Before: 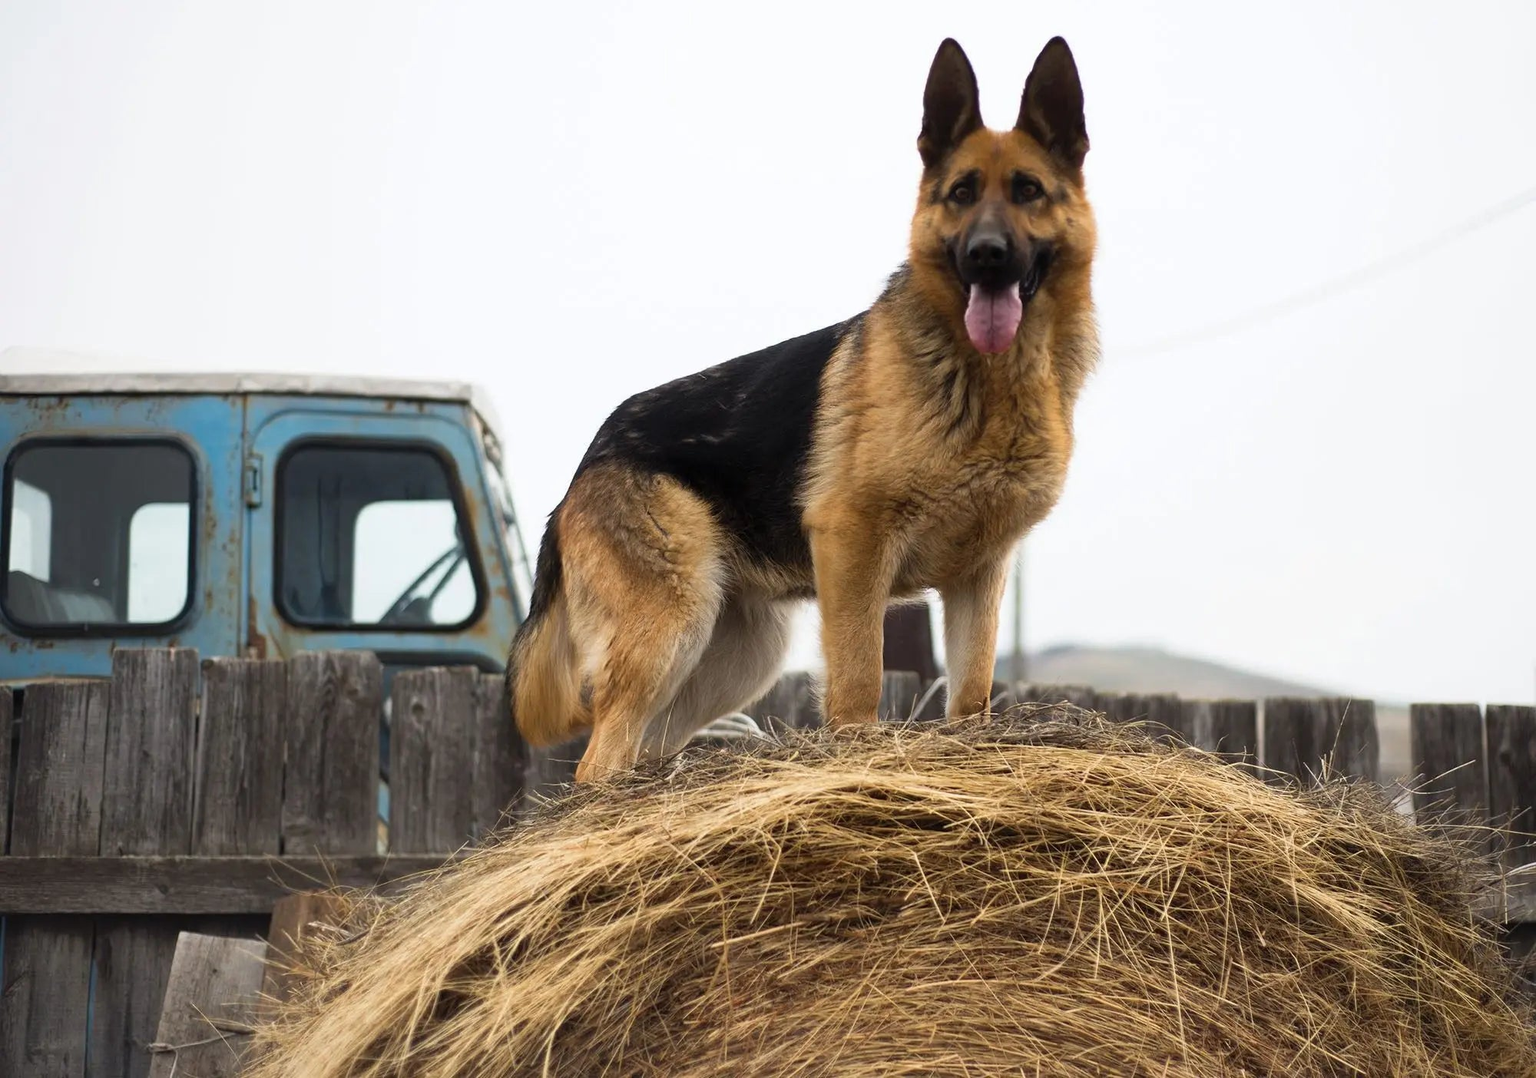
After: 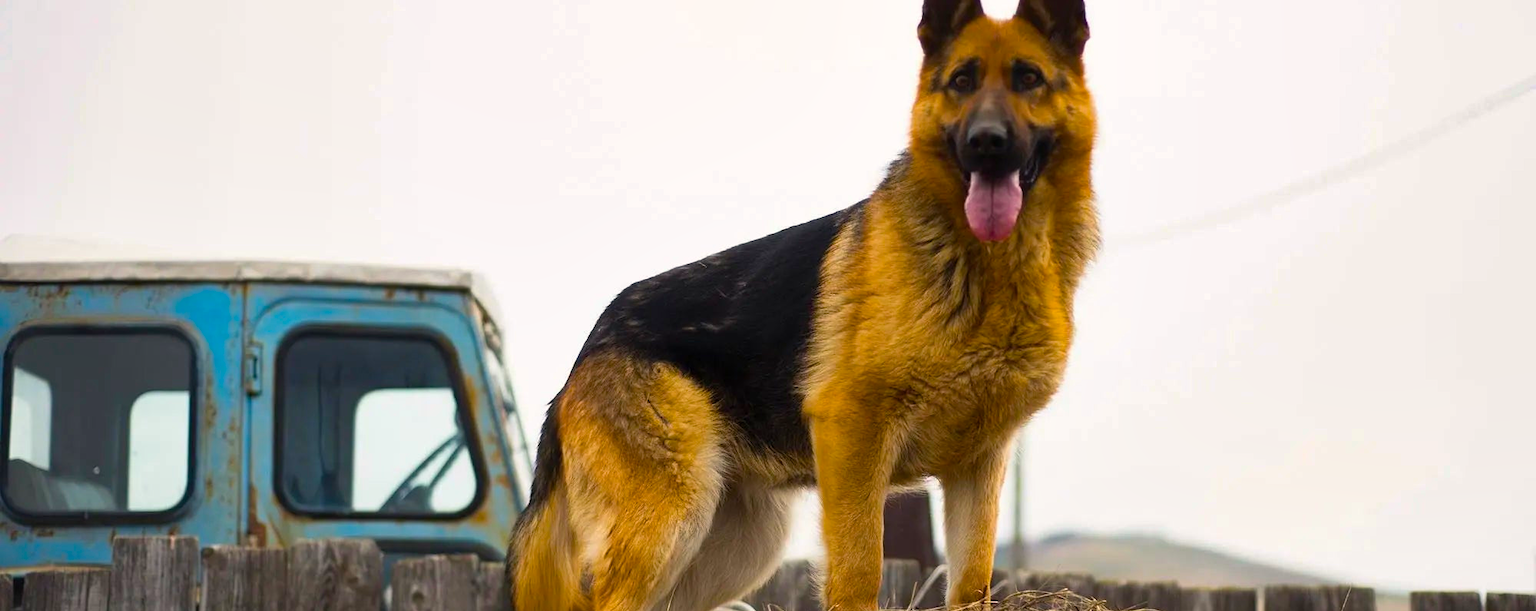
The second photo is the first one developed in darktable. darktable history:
crop and rotate: top 10.413%, bottom 32.881%
shadows and highlights: shadows 22.89, highlights -48.54, highlights color adjustment 79.19%, soften with gaussian
color balance rgb: highlights gain › chroma 1.117%, highlights gain › hue 69.87°, linear chroma grading › global chroma 14.953%, perceptual saturation grading › global saturation 30.21%, global vibrance 20%
